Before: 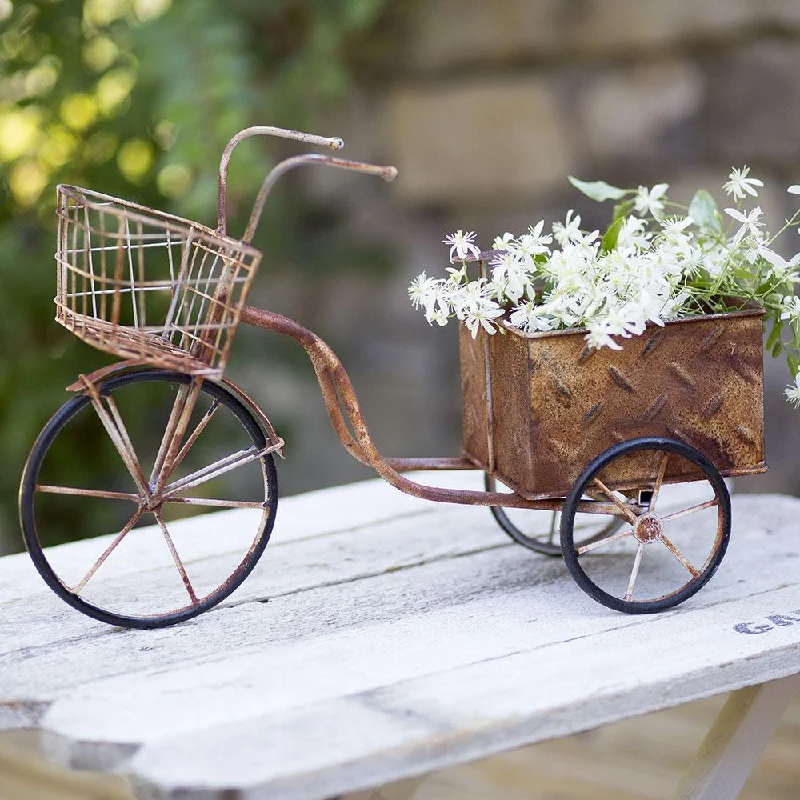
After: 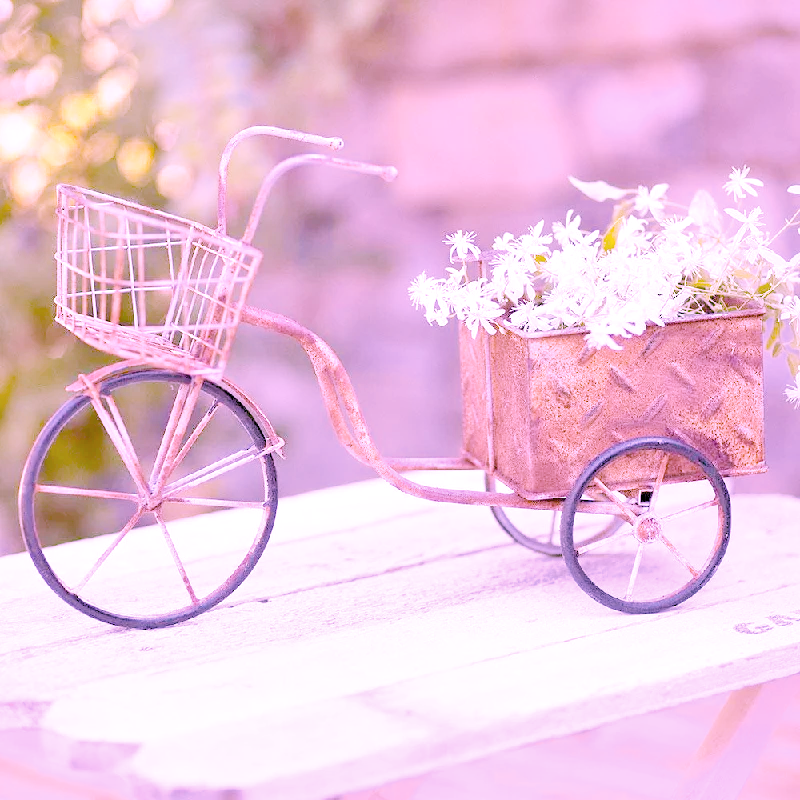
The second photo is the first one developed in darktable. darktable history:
local contrast: mode bilateral grid, contrast 20, coarseness 50, detail 120%, midtone range 0.2
raw chromatic aberrations: on, module defaults
contrast brightness saturation: saturation -0.05
color balance rgb: perceptual saturation grading › global saturation 25%, global vibrance 20%
exposure: black level correction 0.001, exposure 0.5 EV, compensate exposure bias true, compensate highlight preservation false
filmic rgb: black relative exposure -7.32 EV, white relative exposure 5.09 EV, hardness 3.2
highlight reconstruction: method reconstruct color, iterations 1, diameter of reconstruction 64 px
hot pixels: on, module defaults
lens correction: scale 1.01, crop 1, focal 100, aperture 2.8, distance 2.69, camera "Canon EOS RP", lens "Canon RF 100mm F2.8 L MACRO IS USM"
levels: mode automatic, black 0.023%, white 99.97%, levels [0.062, 0.494, 0.925]
white balance: red 1.803, blue 1.886
tone equalizer: -7 EV 0.15 EV, -6 EV 0.6 EV, -5 EV 1.15 EV, -4 EV 1.33 EV, -3 EV 1.15 EV, -2 EV 0.6 EV, -1 EV 0.15 EV, mask exposure compensation -0.5 EV
velvia: strength 15% | blend: blend mode lighten, opacity 100%; mask: uniform (no mask)
